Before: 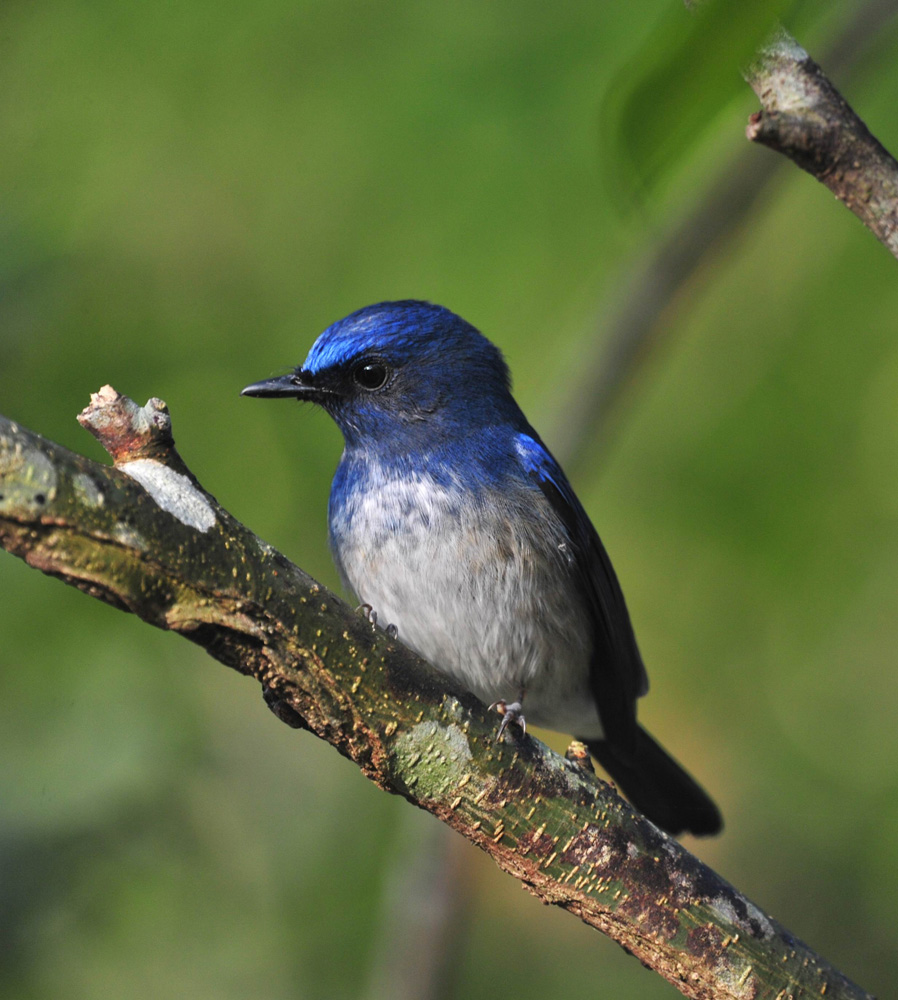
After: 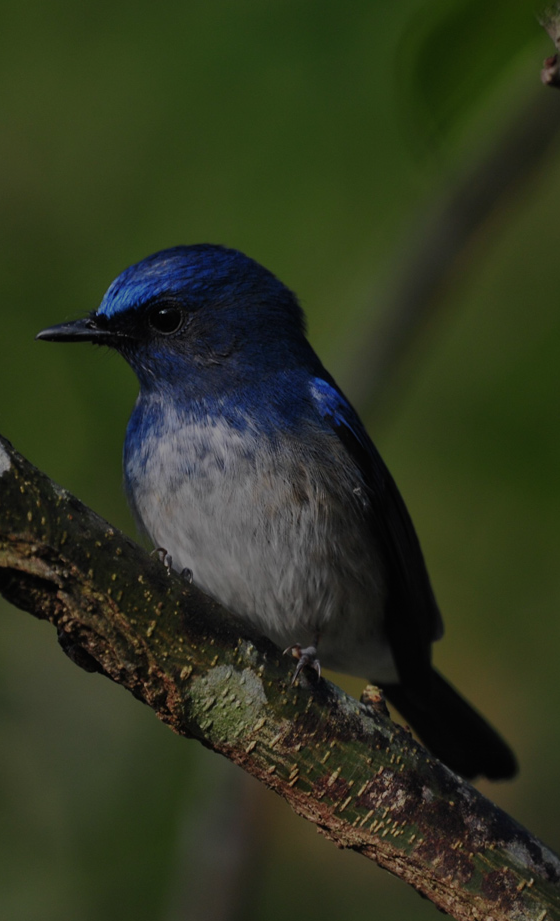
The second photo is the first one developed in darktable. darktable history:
tone equalizer: -8 EV -2 EV, -7 EV -2 EV, -6 EV -2 EV, -5 EV -2 EV, -4 EV -2 EV, -3 EV -2 EV, -2 EV -2 EV, -1 EV -1.63 EV, +0 EV -2 EV
crop and rotate: left 22.918%, top 5.629%, right 14.711%, bottom 2.247%
